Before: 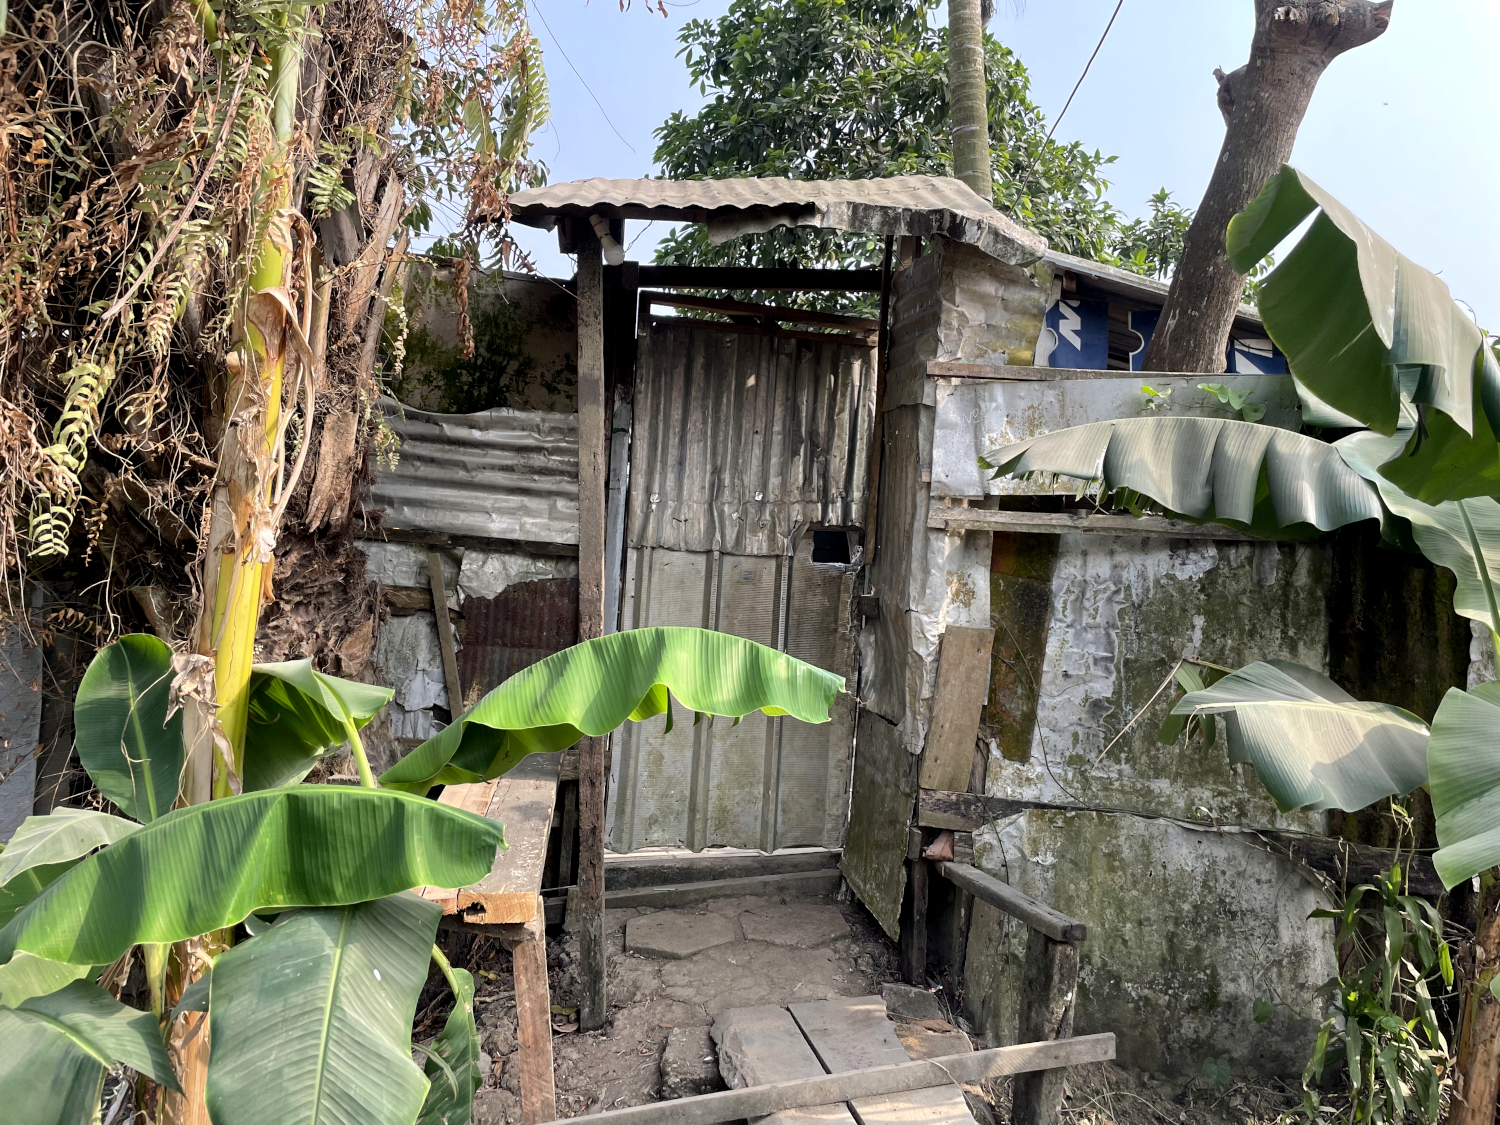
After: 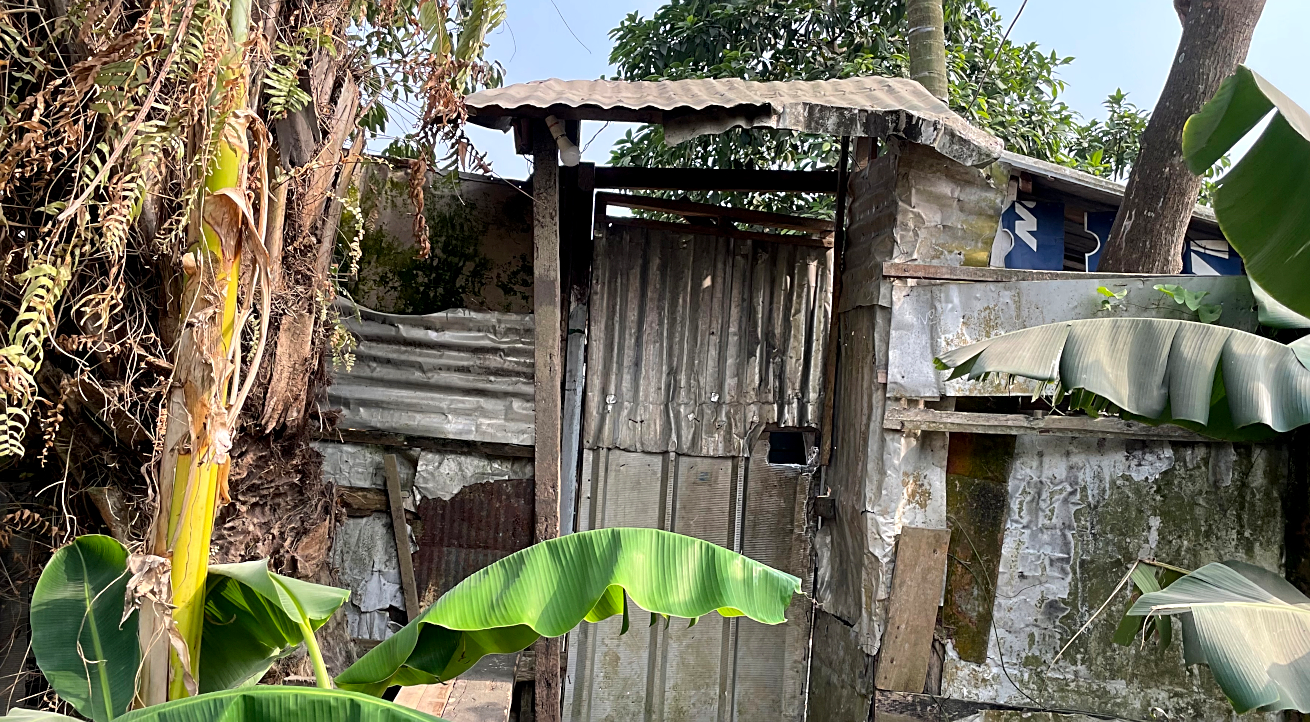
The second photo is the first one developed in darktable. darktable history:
crop: left 2.964%, top 8.865%, right 9.651%, bottom 26.892%
sharpen: on, module defaults
contrast brightness saturation: contrast 0.048
